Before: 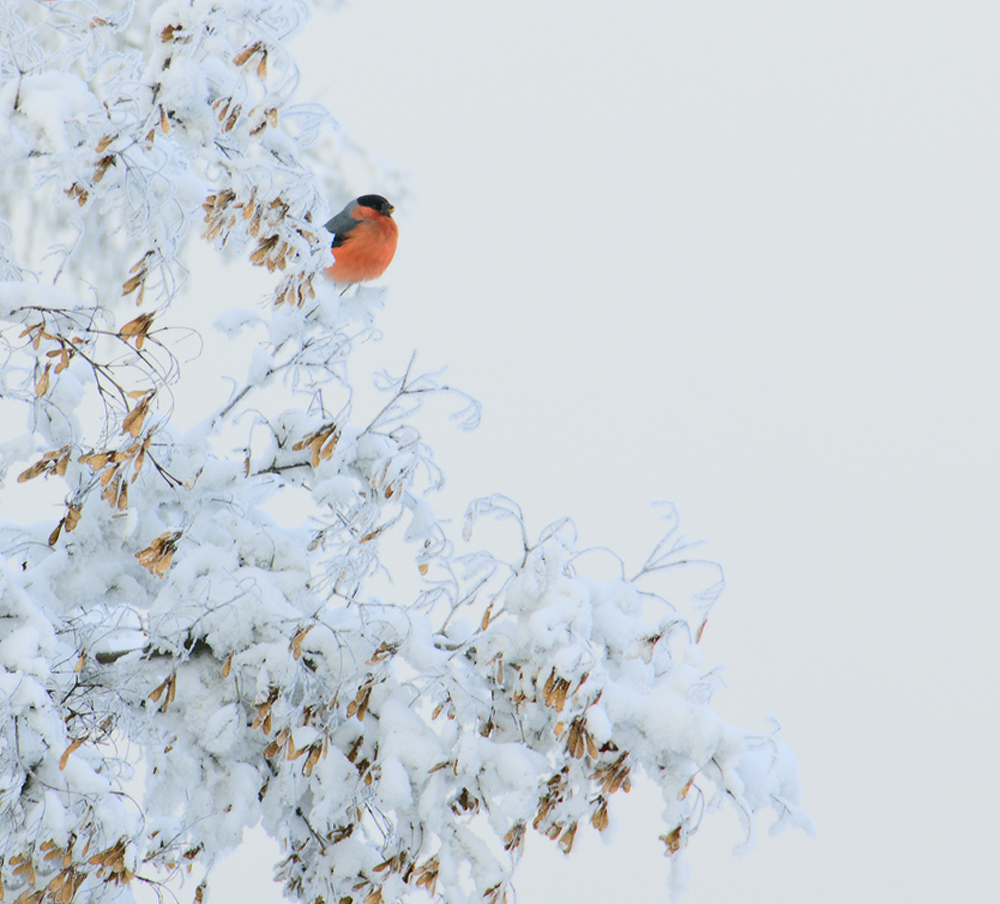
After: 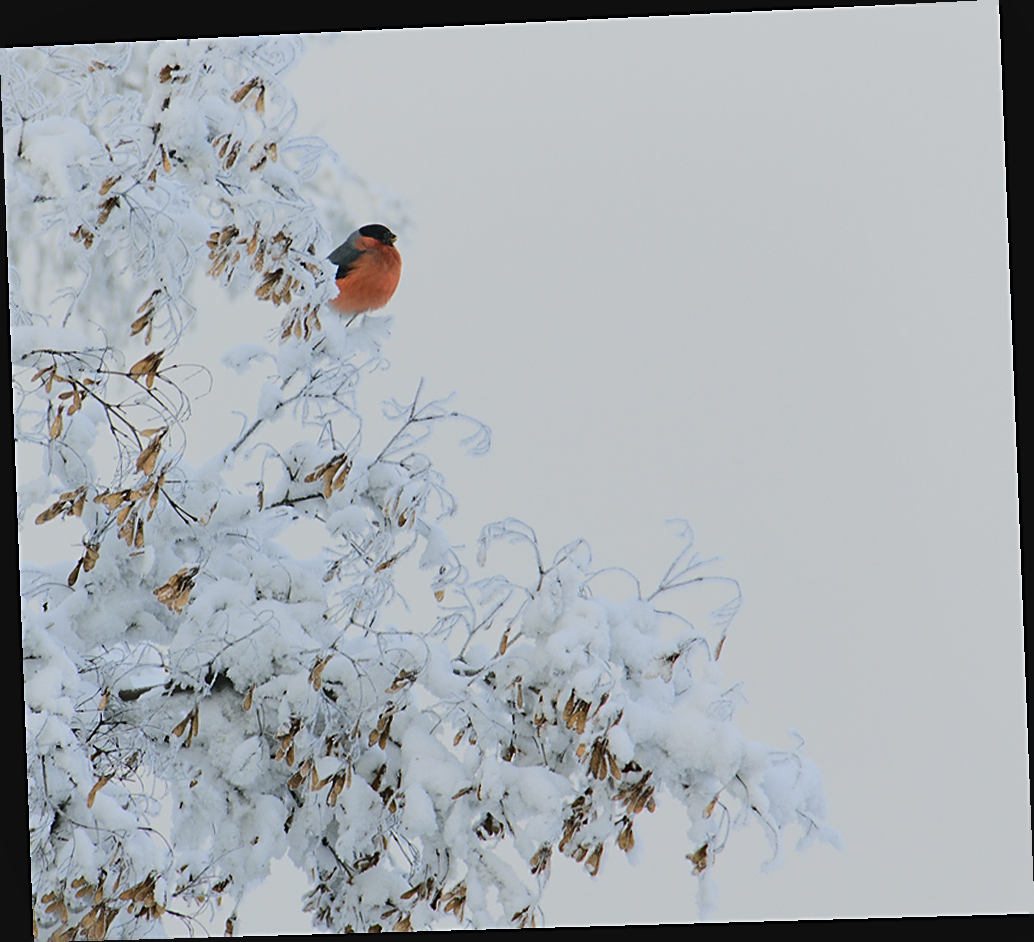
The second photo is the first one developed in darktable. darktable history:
tone equalizer: -8 EV -0.75 EV, -7 EV -0.7 EV, -6 EV -0.6 EV, -5 EV -0.4 EV, -3 EV 0.4 EV, -2 EV 0.6 EV, -1 EV 0.7 EV, +0 EV 0.75 EV, edges refinement/feathering 500, mask exposure compensation -1.57 EV, preserve details no
sharpen: on, module defaults
exposure: black level correction -0.016, exposure -1.018 EV, compensate highlight preservation false
shadows and highlights: shadows 20.55, highlights -20.99, soften with gaussian
rotate and perspective: rotation -2.22°, lens shift (horizontal) -0.022, automatic cropping off
